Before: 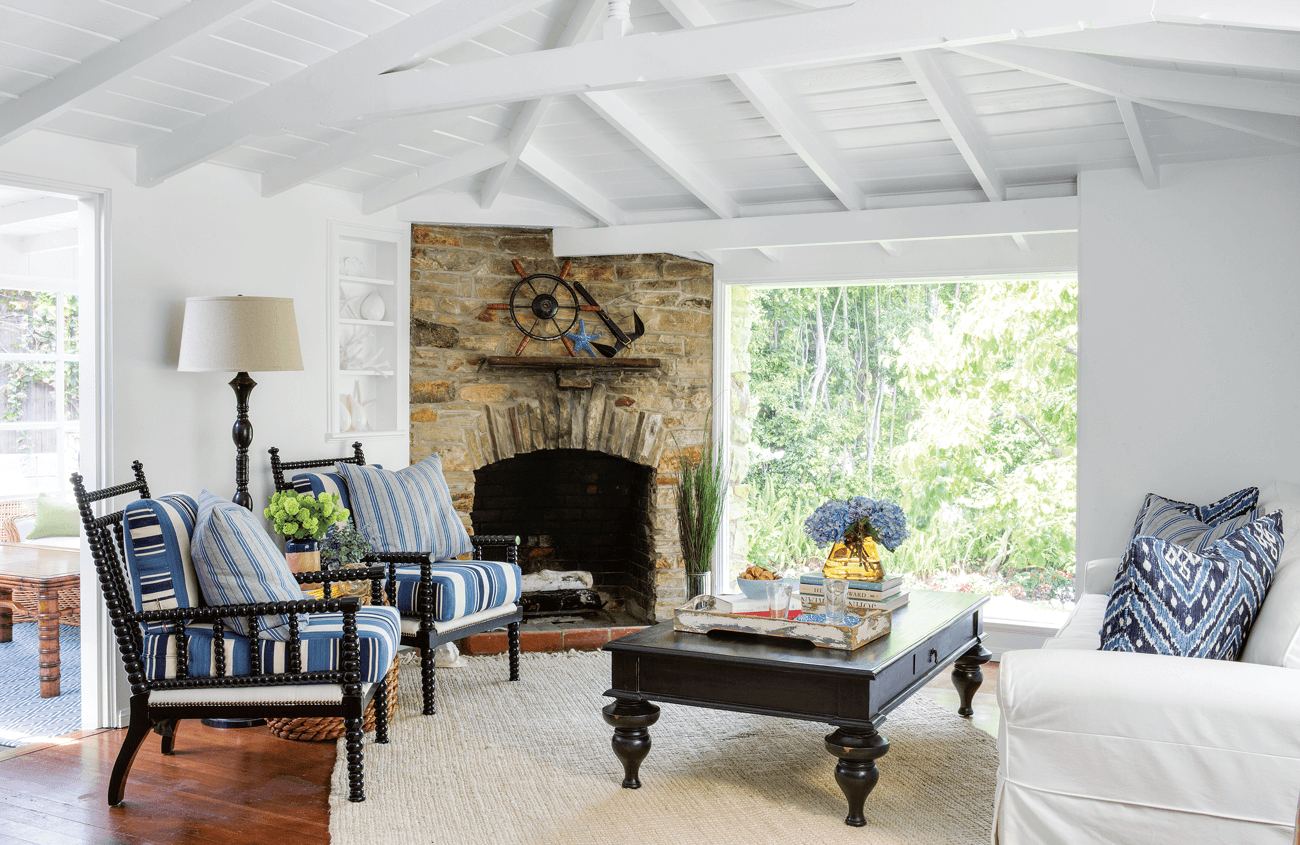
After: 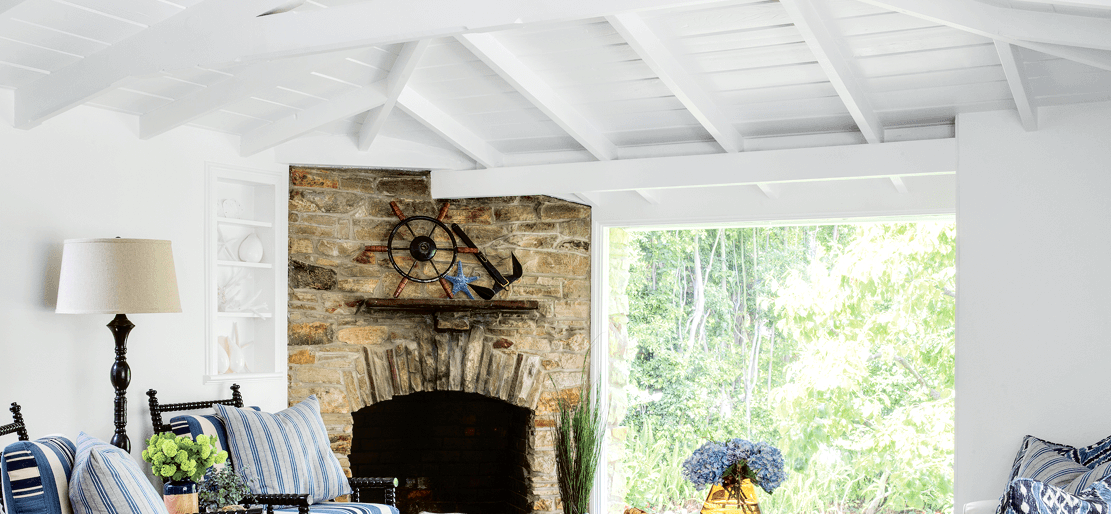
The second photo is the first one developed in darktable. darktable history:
local contrast: highlights 105%, shadows 98%, detail 120%, midtone range 0.2
crop and rotate: left 9.416%, top 7.099%, right 5.052%, bottom 32.012%
tone curve: curves: ch0 [(0, 0) (0.003, 0.007) (0.011, 0.01) (0.025, 0.018) (0.044, 0.028) (0.069, 0.034) (0.1, 0.04) (0.136, 0.051) (0.177, 0.104) (0.224, 0.161) (0.277, 0.234) (0.335, 0.316) (0.399, 0.41) (0.468, 0.487) (0.543, 0.577) (0.623, 0.679) (0.709, 0.769) (0.801, 0.854) (0.898, 0.922) (1, 1)], color space Lab, independent channels, preserve colors none
